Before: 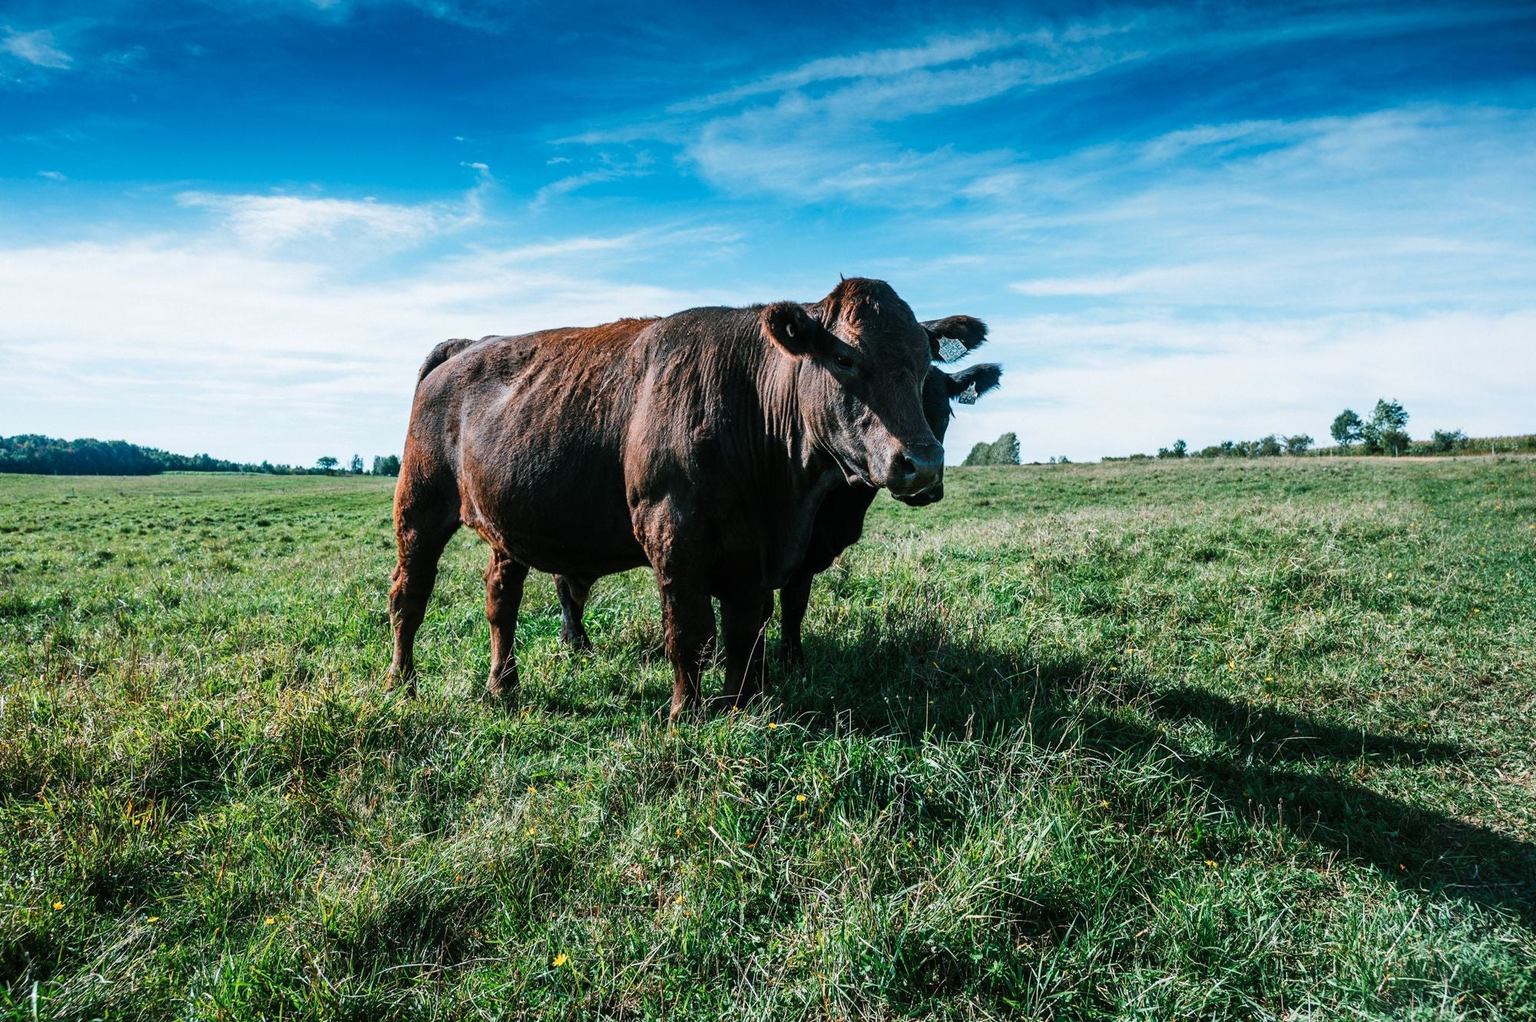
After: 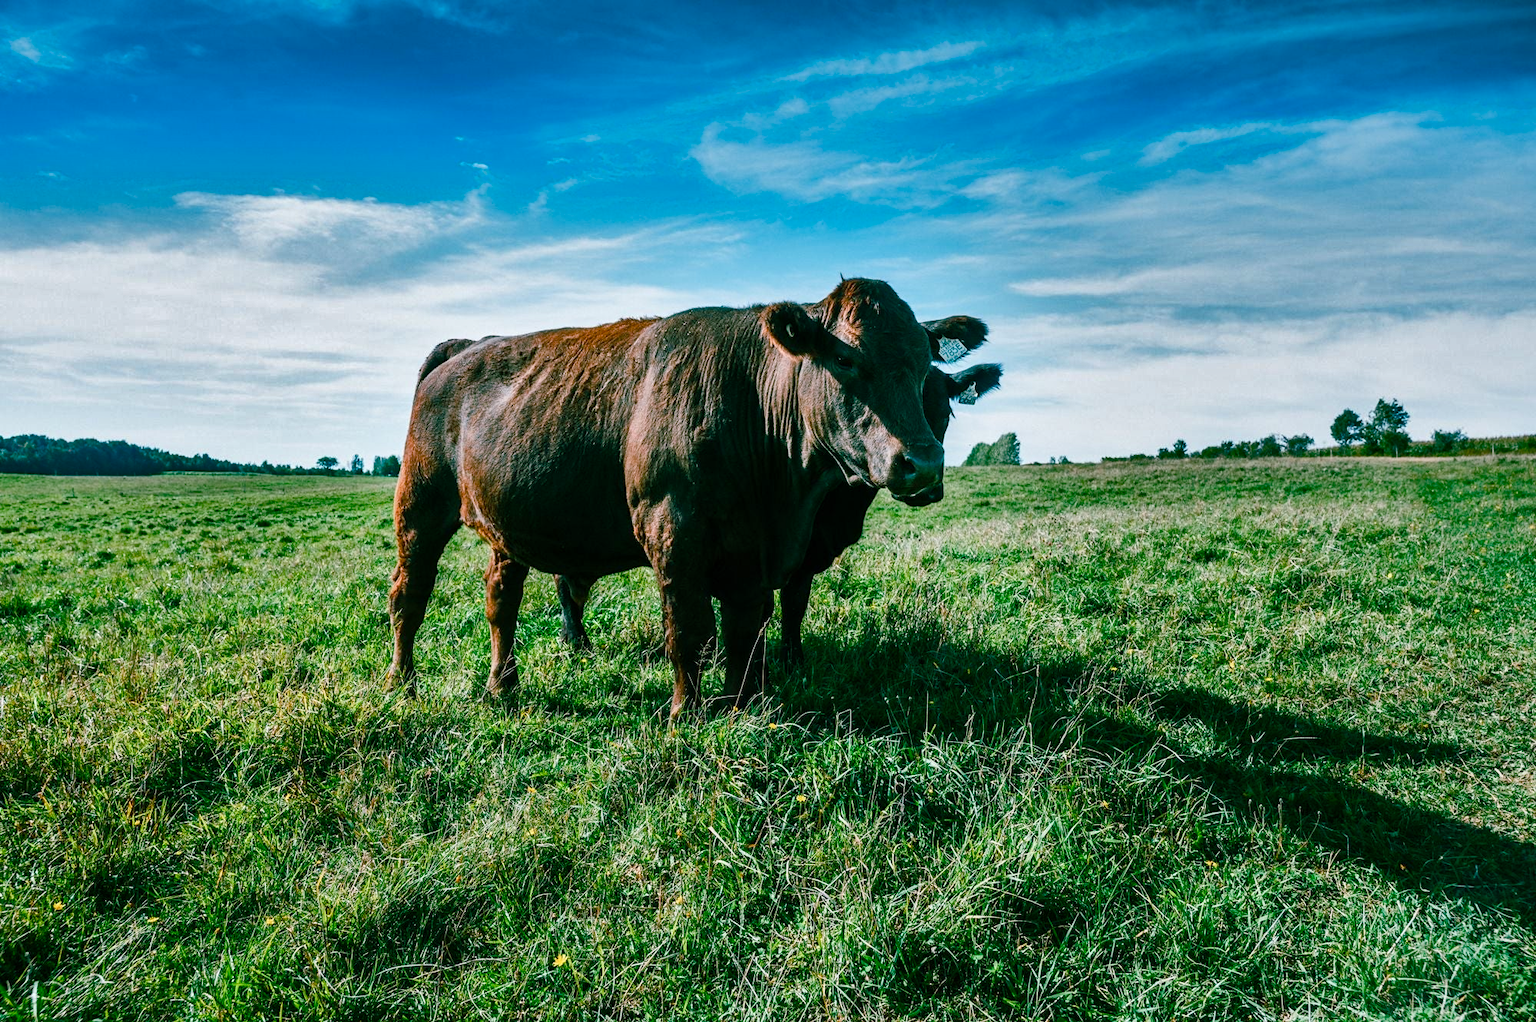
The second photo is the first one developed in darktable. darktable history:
shadows and highlights: shadows 24.61, highlights -77.6, soften with gaussian
color balance rgb: shadows lift › chroma 11.758%, shadows lift › hue 131.07°, perceptual saturation grading › global saturation 0.376%, perceptual saturation grading › highlights -17.241%, perceptual saturation grading › mid-tones 32.736%, perceptual saturation grading › shadows 50.322%, global vibrance 20%
